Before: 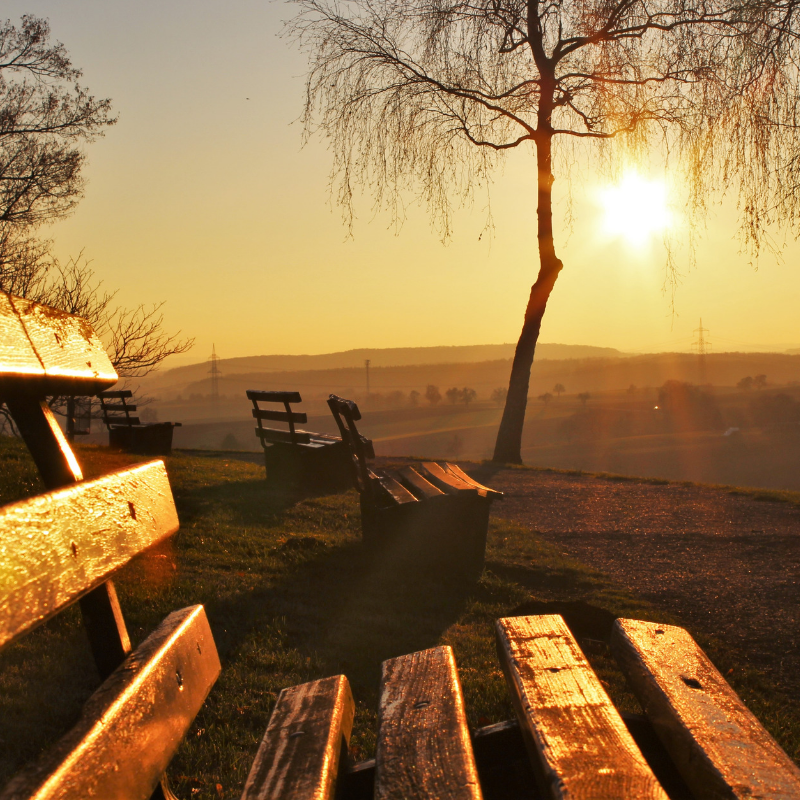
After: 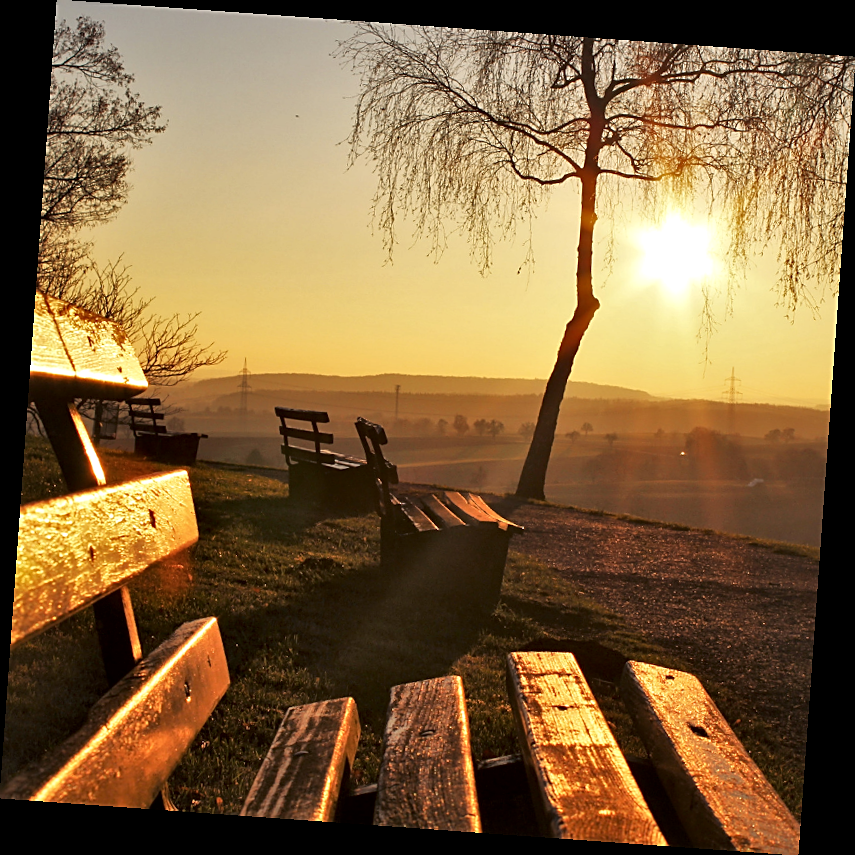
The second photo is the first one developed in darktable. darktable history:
local contrast: mode bilateral grid, contrast 20, coarseness 50, detail 159%, midtone range 0.2
sharpen: on, module defaults
rotate and perspective: rotation 4.1°, automatic cropping off
